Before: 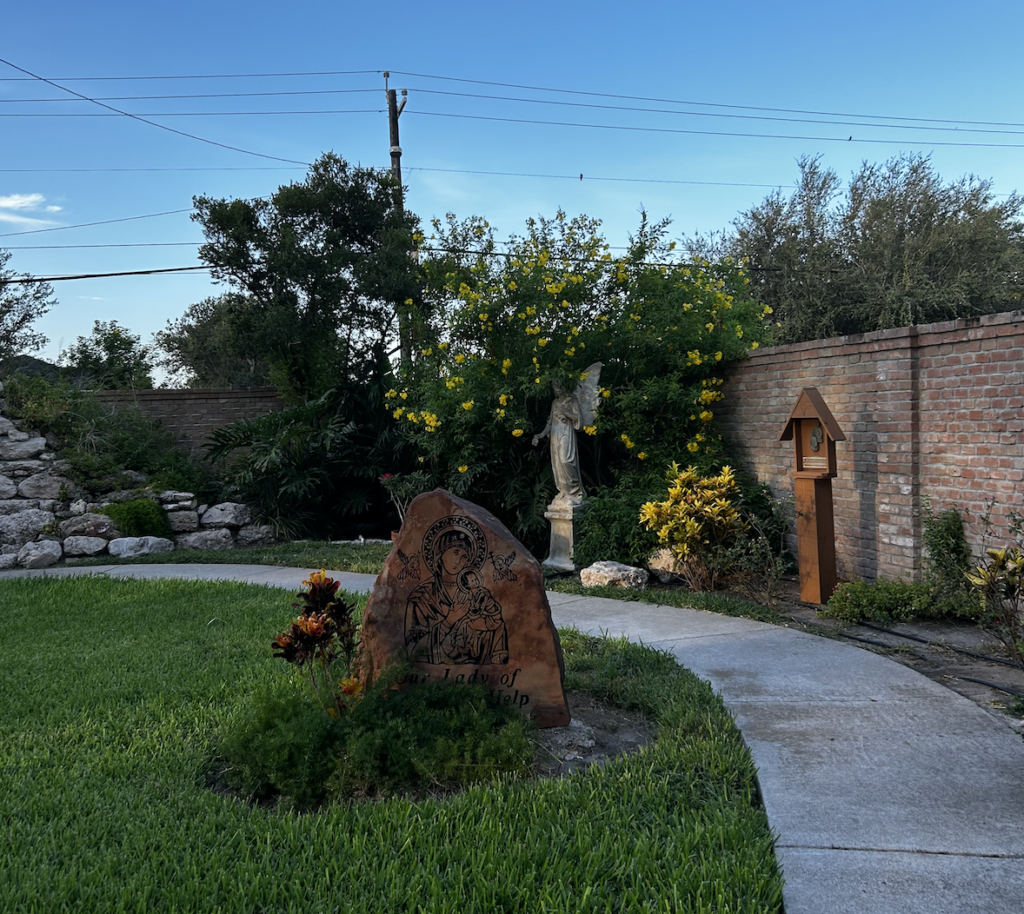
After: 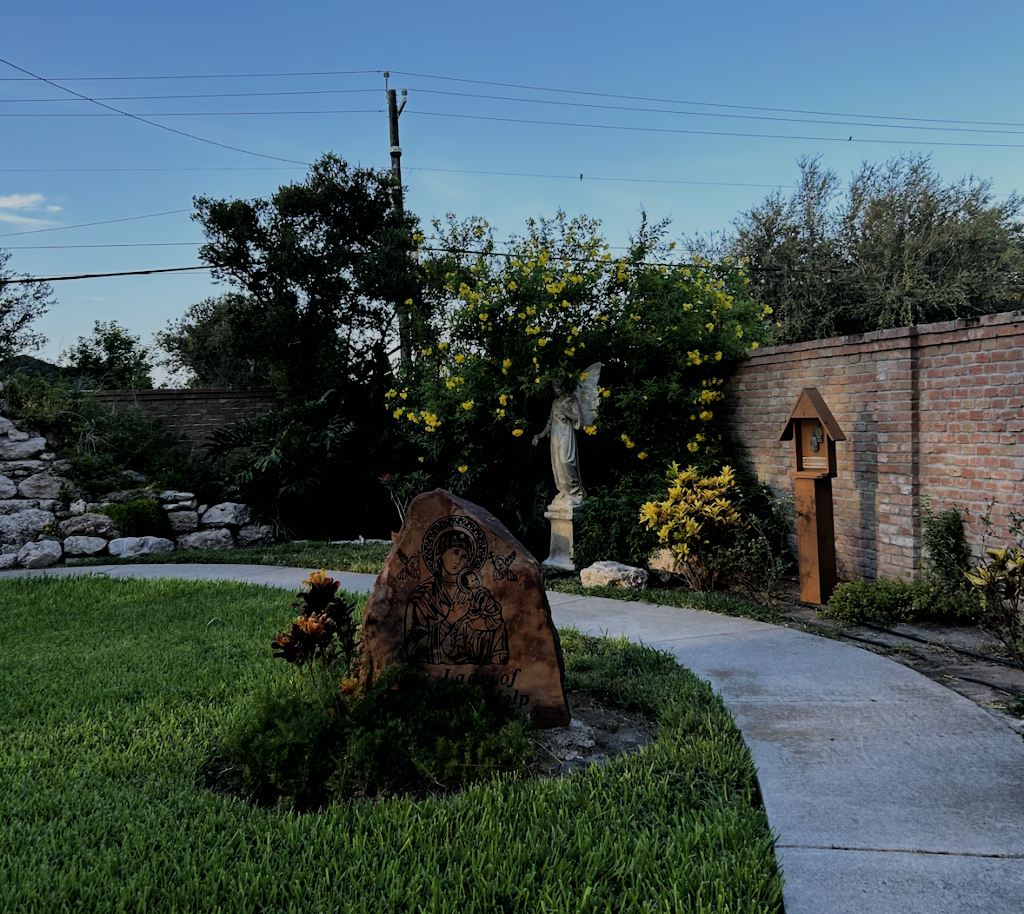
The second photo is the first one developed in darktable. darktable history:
velvia: on, module defaults
filmic rgb: black relative exposure -6.04 EV, white relative exposure 6.94 EV, hardness 2.27
